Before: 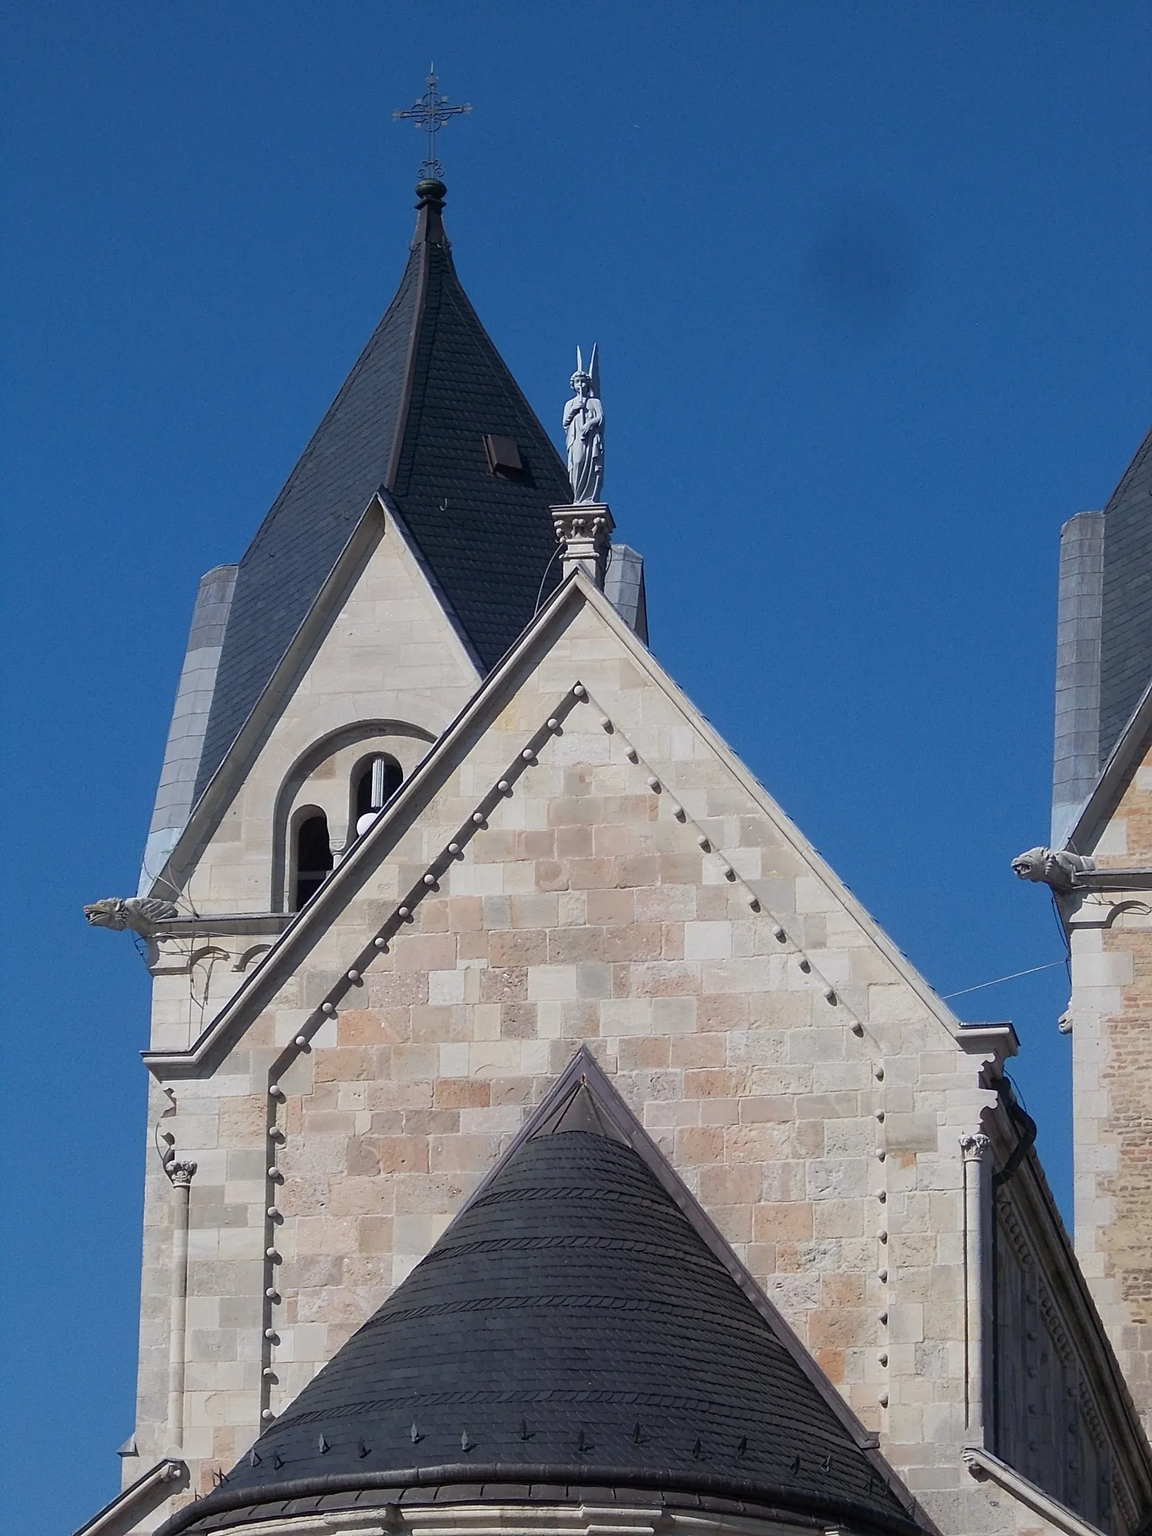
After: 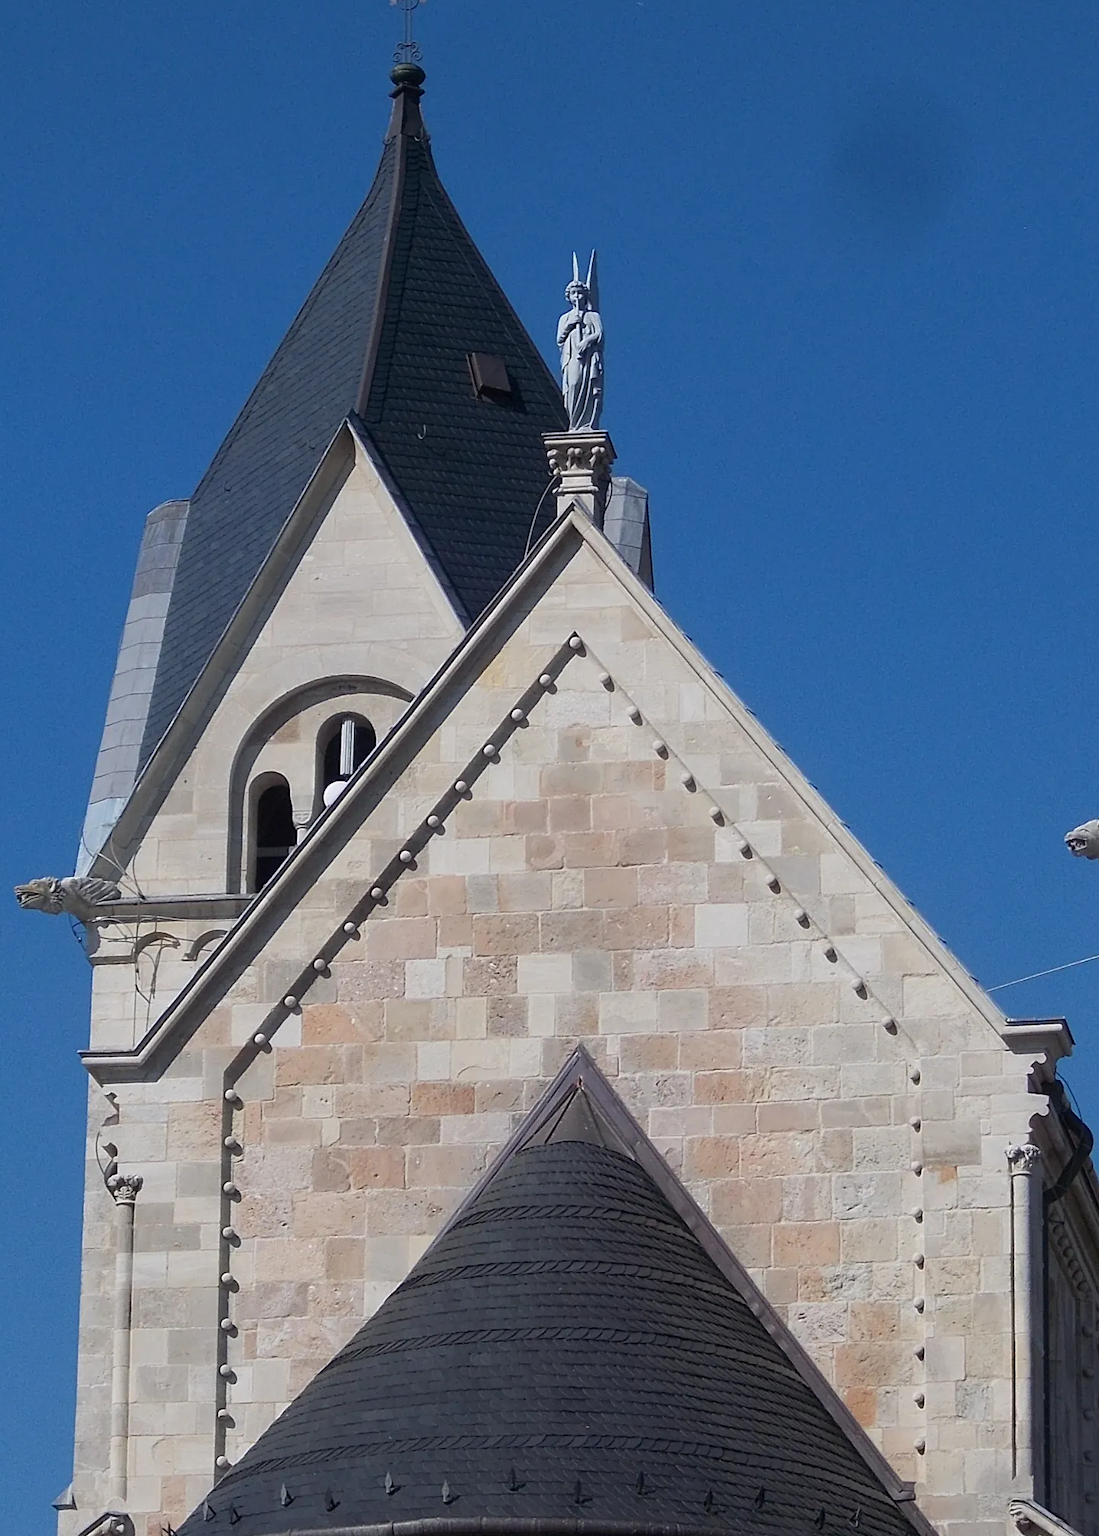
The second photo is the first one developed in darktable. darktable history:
crop: left 6.17%, top 8.041%, right 9.538%, bottom 3.614%
